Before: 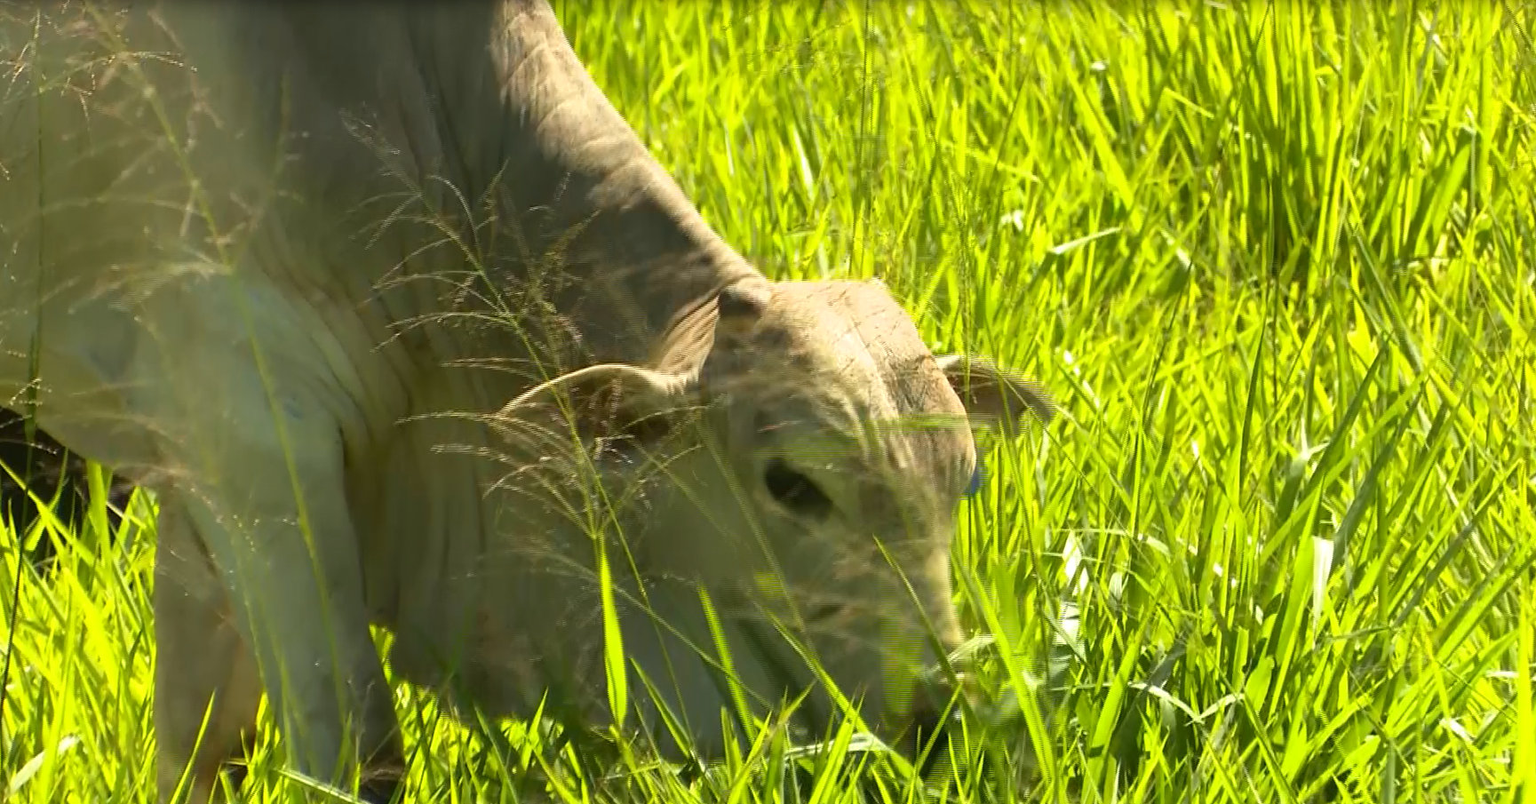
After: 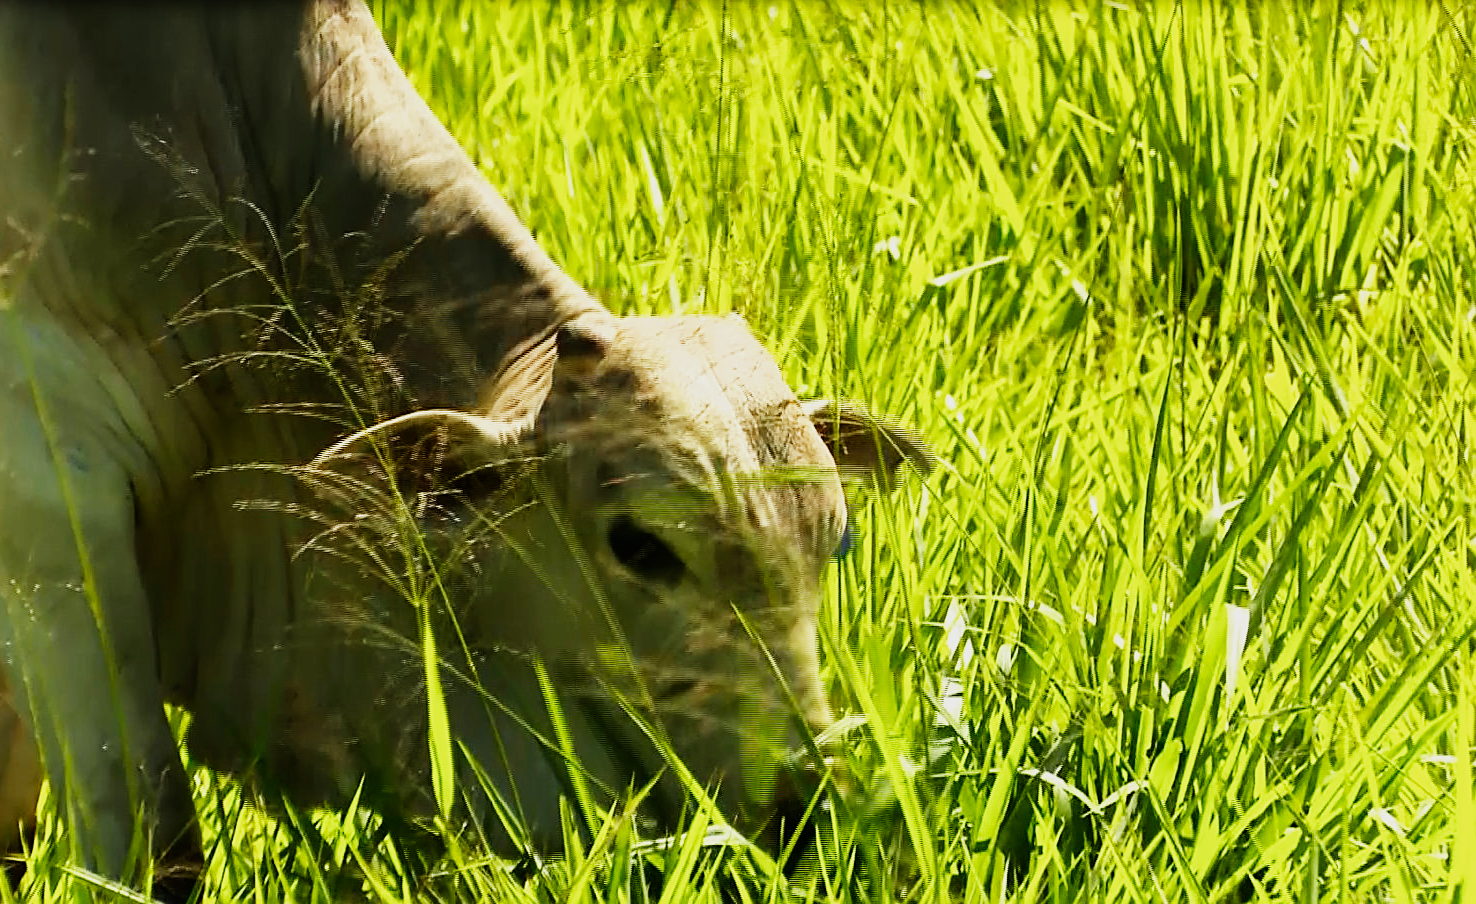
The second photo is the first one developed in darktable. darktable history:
sharpen: on, module defaults
sigmoid: contrast 2, skew -0.2, preserve hue 0%, red attenuation 0.1, red rotation 0.035, green attenuation 0.1, green rotation -0.017, blue attenuation 0.15, blue rotation -0.052, base primaries Rec2020
crop and rotate: left 14.584%
